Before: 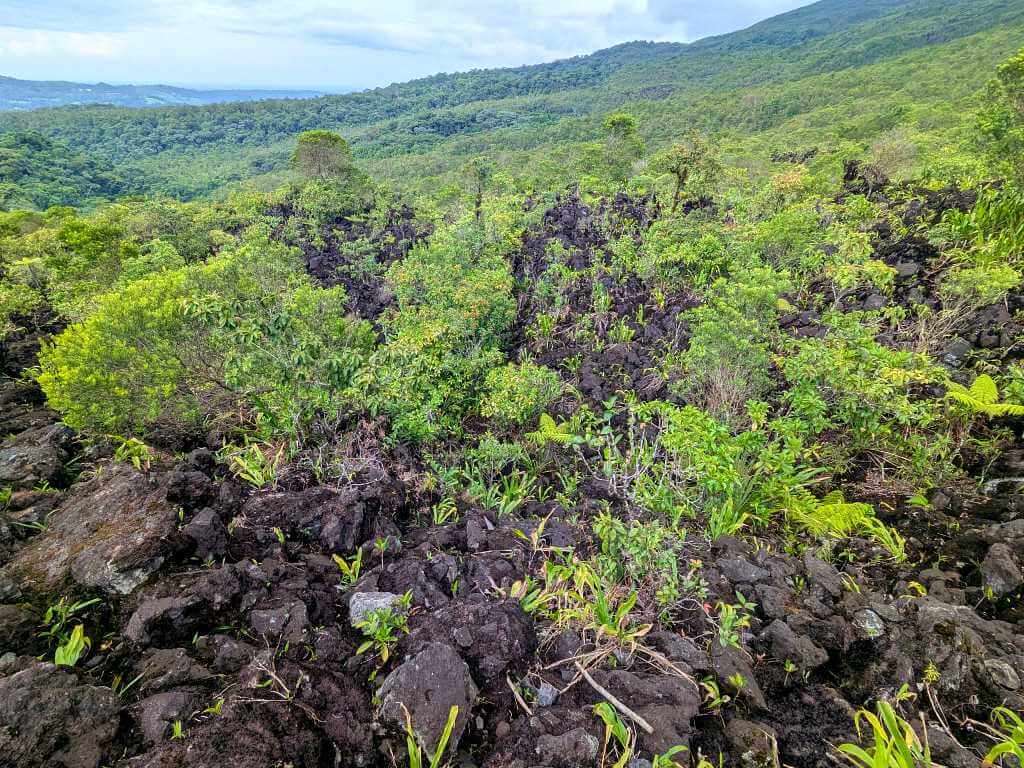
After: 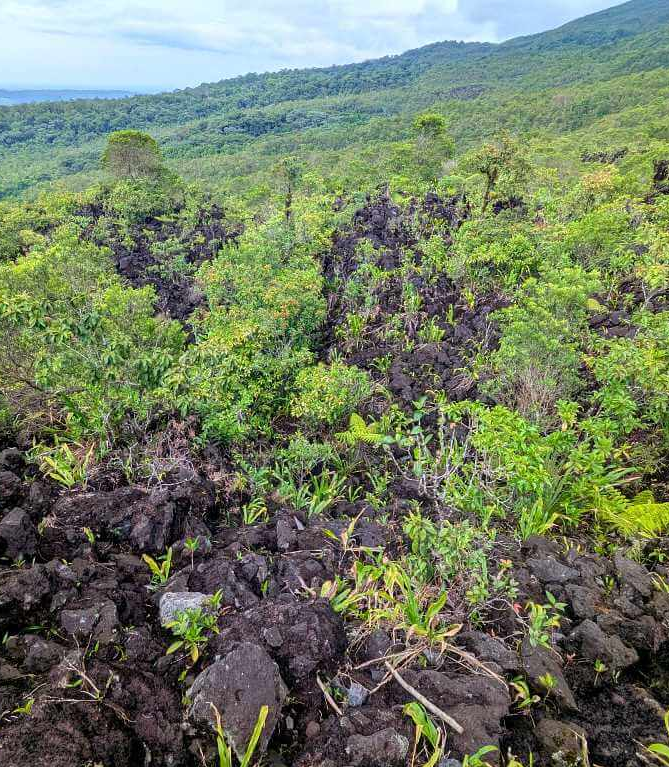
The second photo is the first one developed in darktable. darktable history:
crop and rotate: left 18.62%, right 16.028%
